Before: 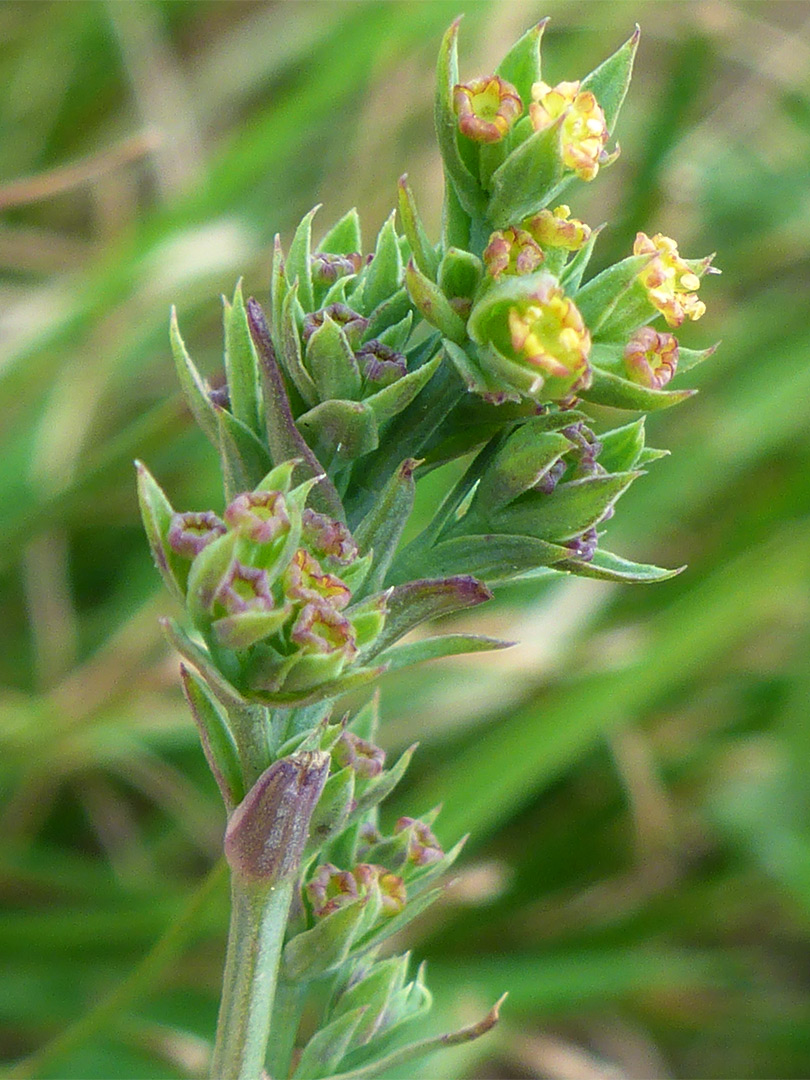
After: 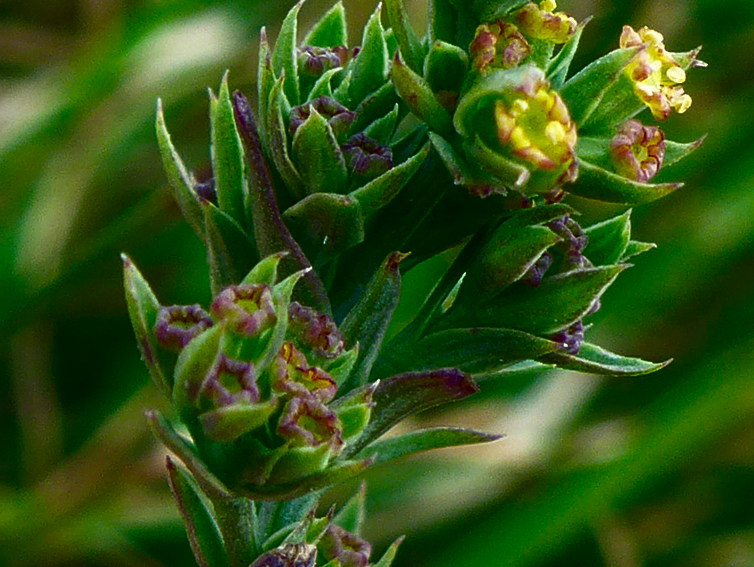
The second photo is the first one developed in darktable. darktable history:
contrast brightness saturation: contrast 0.094, brightness -0.579, saturation 0.173
crop: left 1.786%, top 19.225%, right 5.117%, bottom 28.229%
